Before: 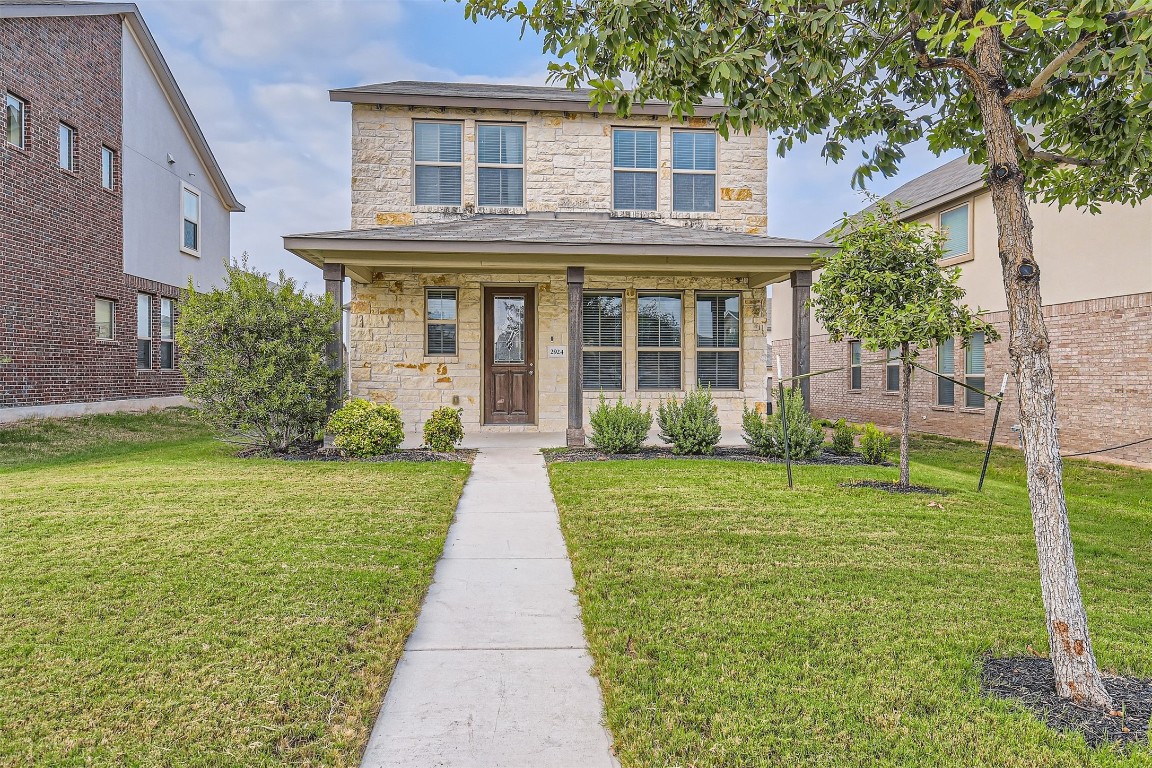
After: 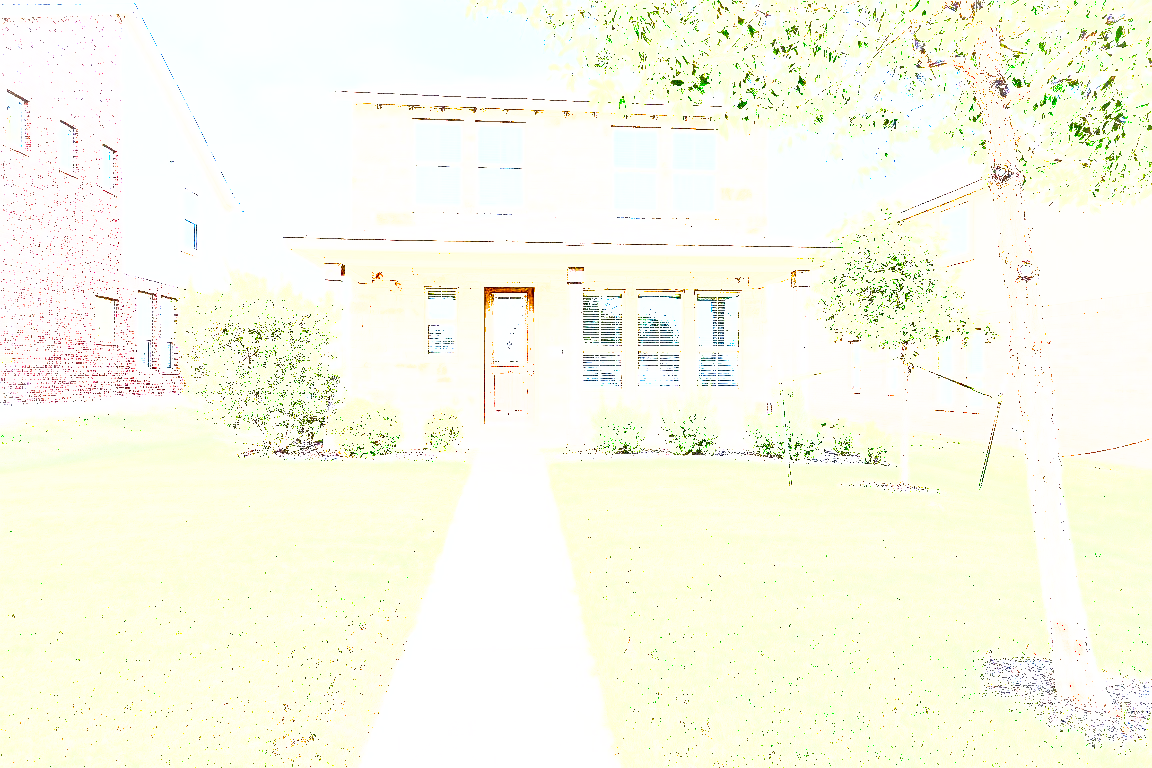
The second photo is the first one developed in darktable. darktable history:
shadows and highlights: shadows 37.97, highlights -74.5
exposure: black level correction 0, exposure 1.001 EV, compensate exposure bias true, compensate highlight preservation false
contrast brightness saturation: contrast 0.244, brightness -0.234, saturation 0.138
